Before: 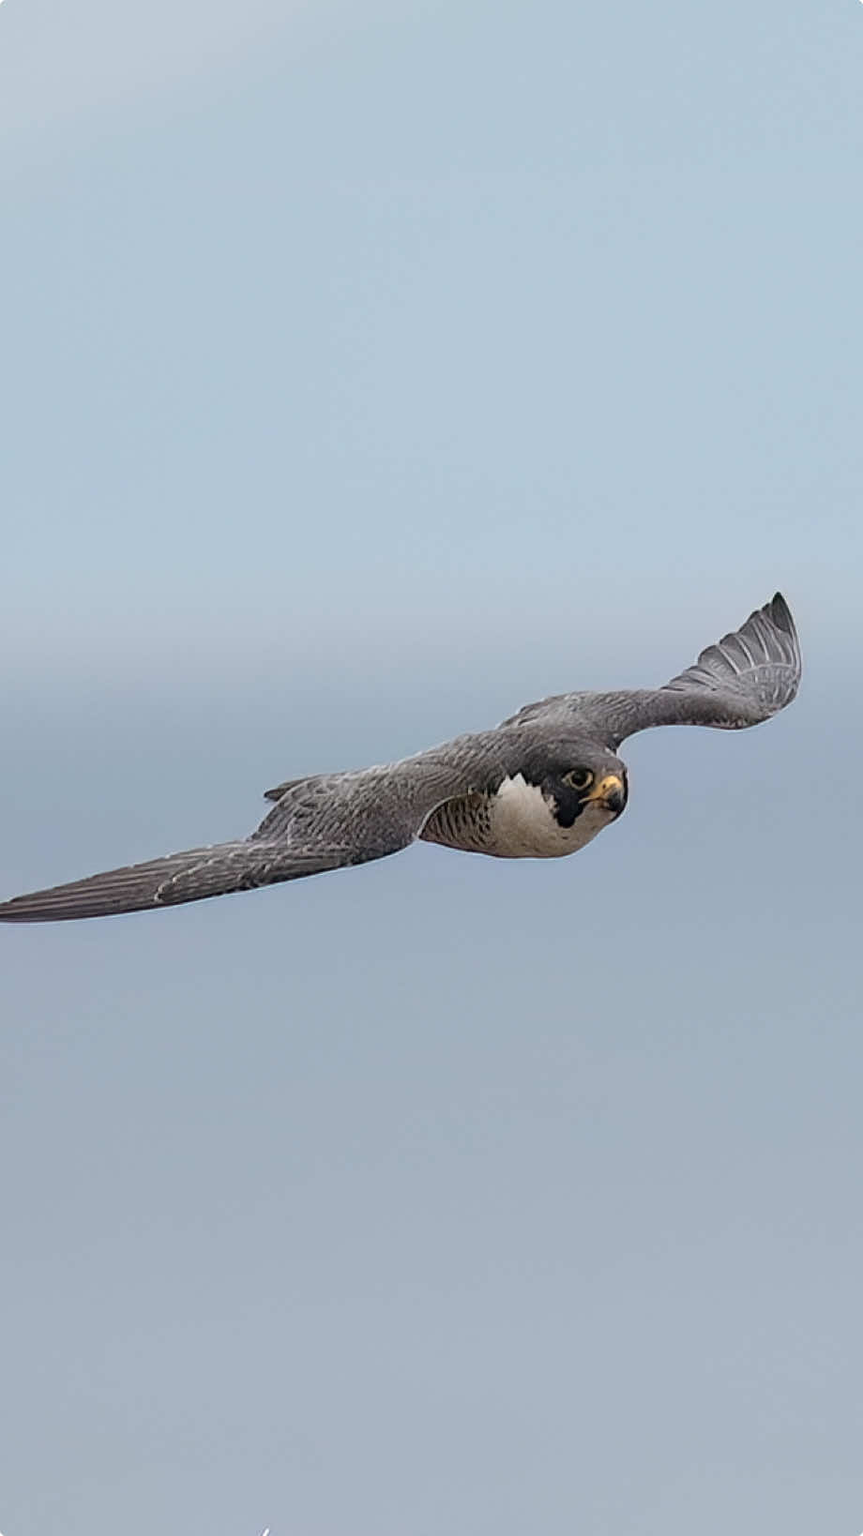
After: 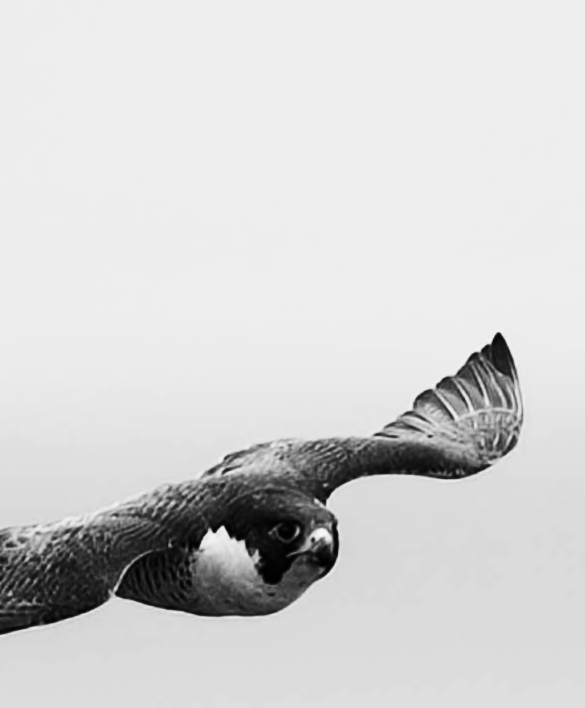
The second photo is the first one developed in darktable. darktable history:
lowpass: radius 0.76, contrast 1.56, saturation 0, unbound 0
tone equalizer: on, module defaults
white balance: red 1, blue 1
contrast brightness saturation: contrast 0.28
crop: left 36.005%, top 18.293%, right 0.31%, bottom 38.444%
